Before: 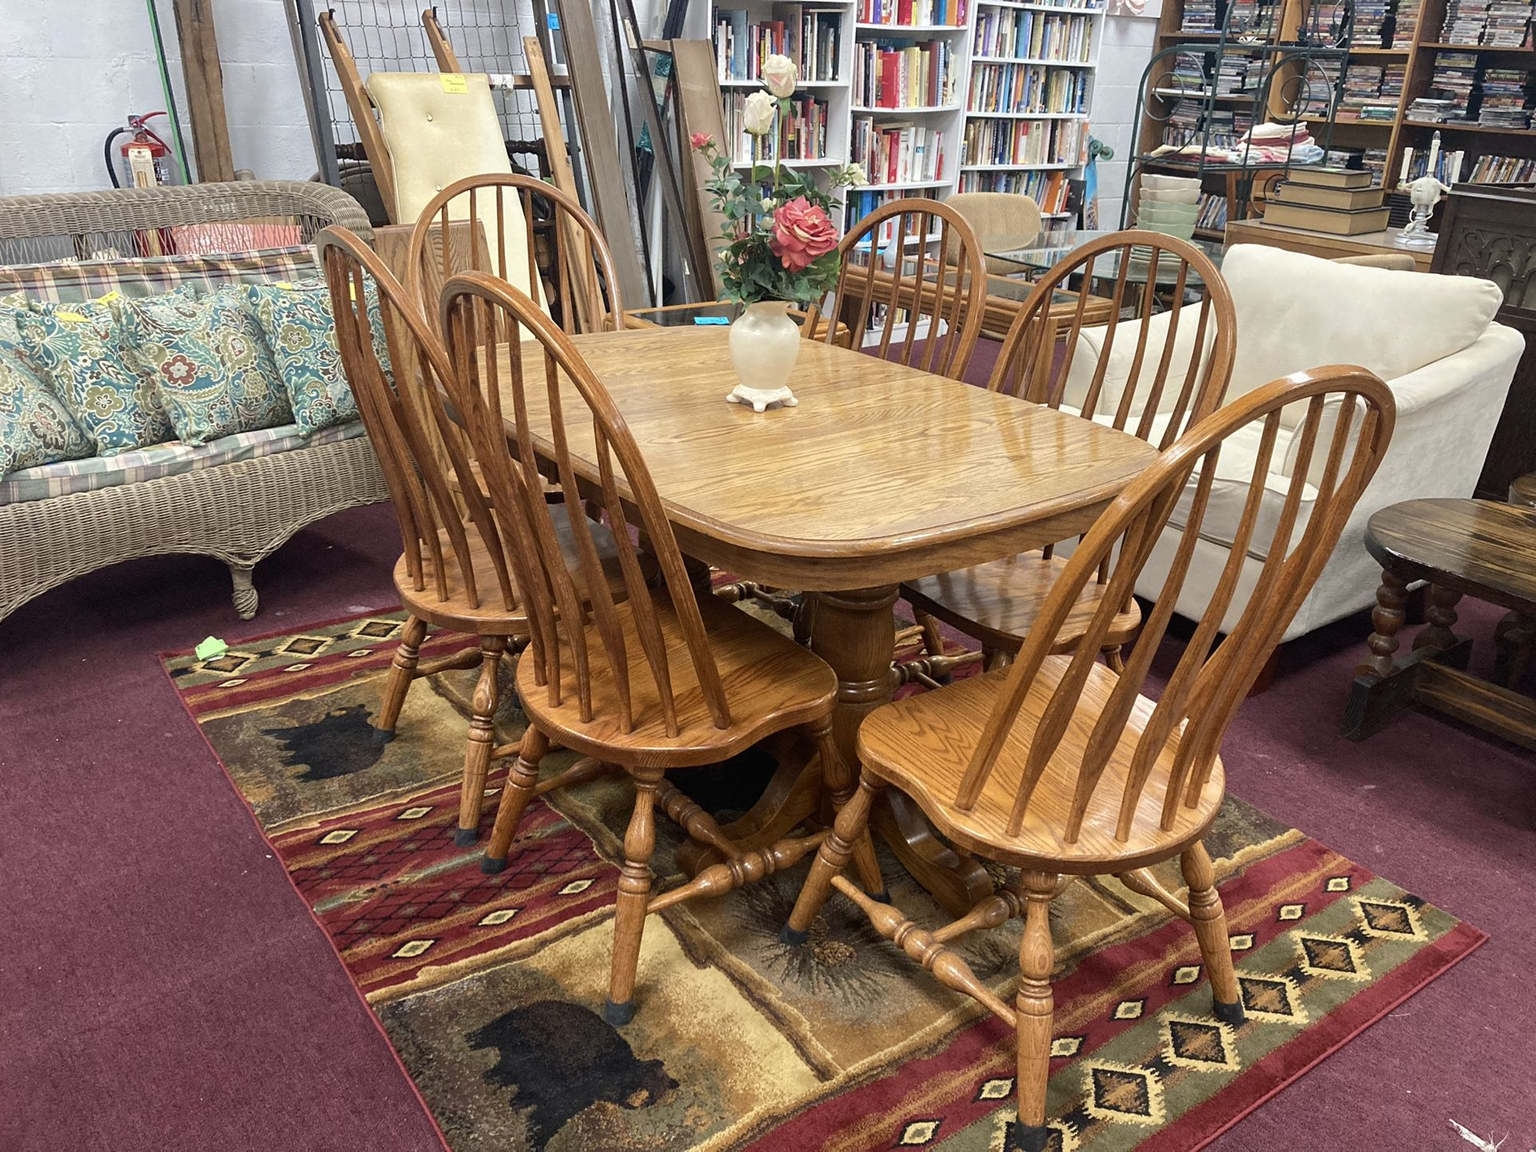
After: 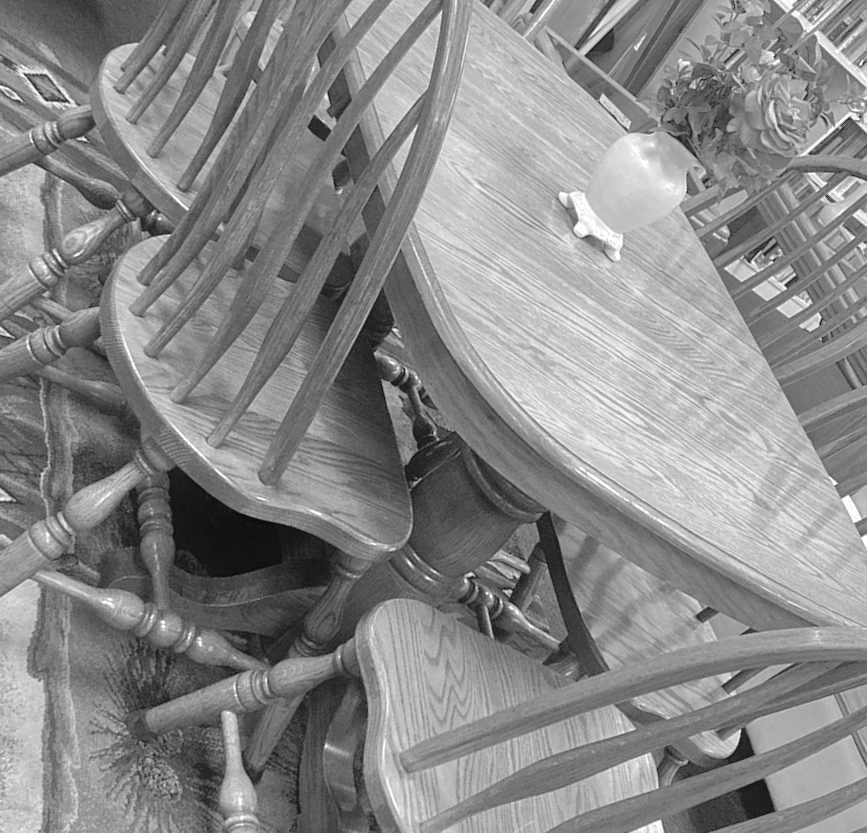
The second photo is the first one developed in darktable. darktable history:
exposure: exposure 0.202 EV, compensate exposure bias true, compensate highlight preservation false
shadows and highlights: on, module defaults
color zones: curves: ch0 [(0.018, 0.548) (0.197, 0.654) (0.425, 0.447) (0.605, 0.658) (0.732, 0.579)]; ch1 [(0.105, 0.531) (0.224, 0.531) (0.386, 0.39) (0.618, 0.456) (0.732, 0.456) (0.956, 0.421)]; ch2 [(0.039, 0.583) (0.215, 0.465) (0.399, 0.544) (0.465, 0.548) (0.614, 0.447) (0.724, 0.43) (0.882, 0.623) (0.956, 0.632)]
crop and rotate: angle -45.18°, top 16.815%, right 0.851%, bottom 11.715%
contrast equalizer: octaves 7, y [[0.439, 0.44, 0.442, 0.457, 0.493, 0.498], [0.5 ×6], [0.5 ×6], [0 ×6], [0 ×6]]
tone equalizer: -7 EV 0.153 EV, -6 EV 0.561 EV, -5 EV 1.18 EV, -4 EV 1.31 EV, -3 EV 1.17 EV, -2 EV 0.6 EV, -1 EV 0.16 EV, mask exposure compensation -0.496 EV
contrast brightness saturation: saturation -0.991
